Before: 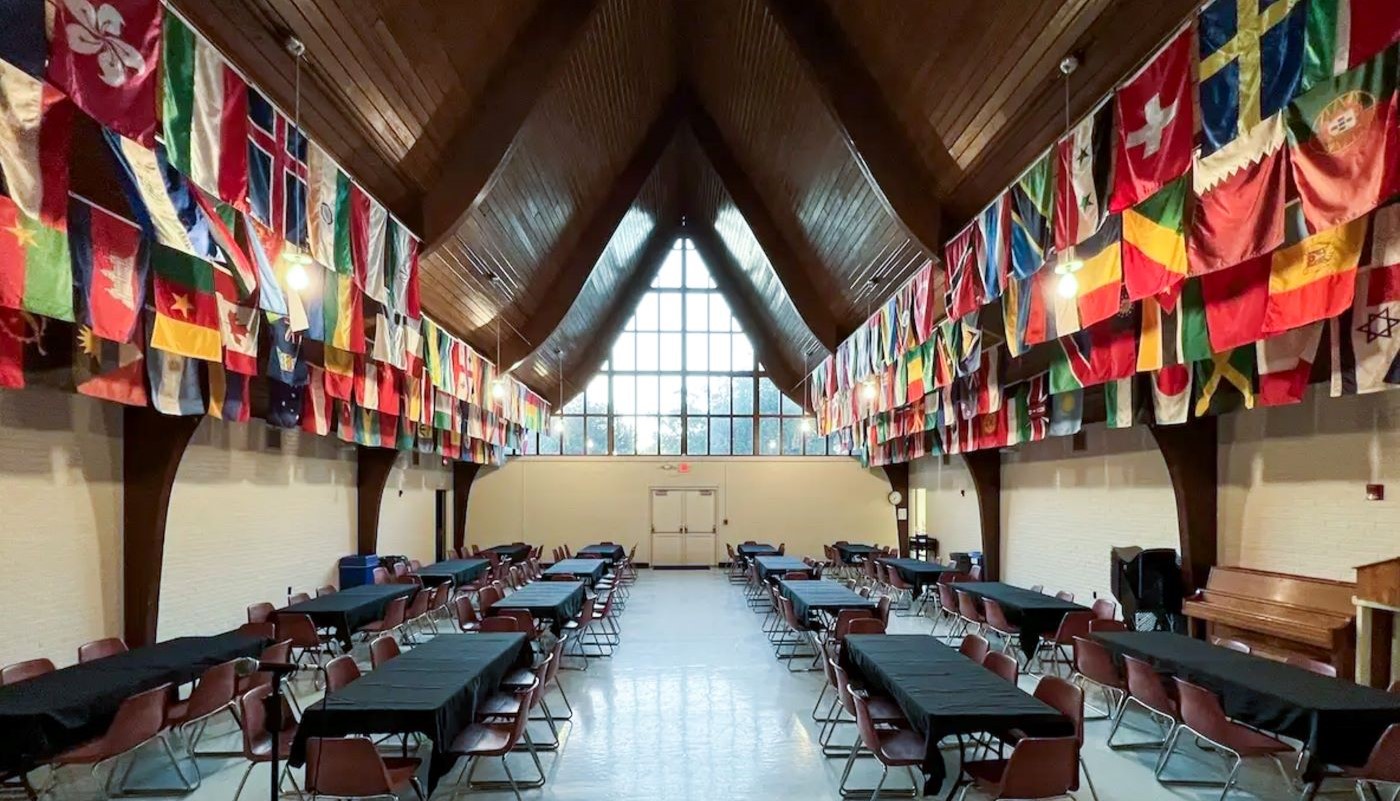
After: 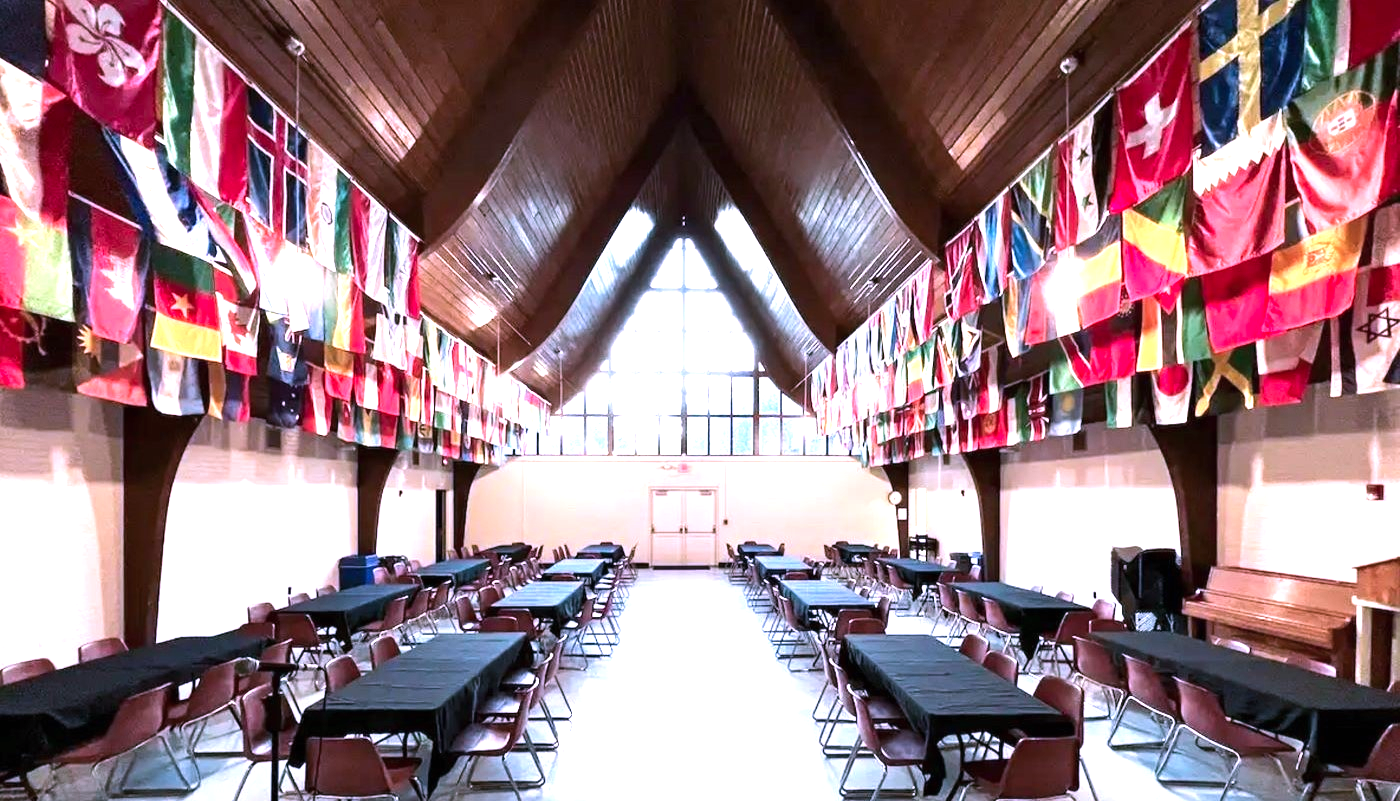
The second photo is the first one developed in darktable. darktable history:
exposure: black level correction 0, exposure 0.9 EV, compensate highlight preservation false
color correction: highlights a* 15.46, highlights b* -20.56
tone equalizer: -8 EV -0.417 EV, -7 EV -0.389 EV, -6 EV -0.333 EV, -5 EV -0.222 EV, -3 EV 0.222 EV, -2 EV 0.333 EV, -1 EV 0.389 EV, +0 EV 0.417 EV, edges refinement/feathering 500, mask exposure compensation -1.57 EV, preserve details no
